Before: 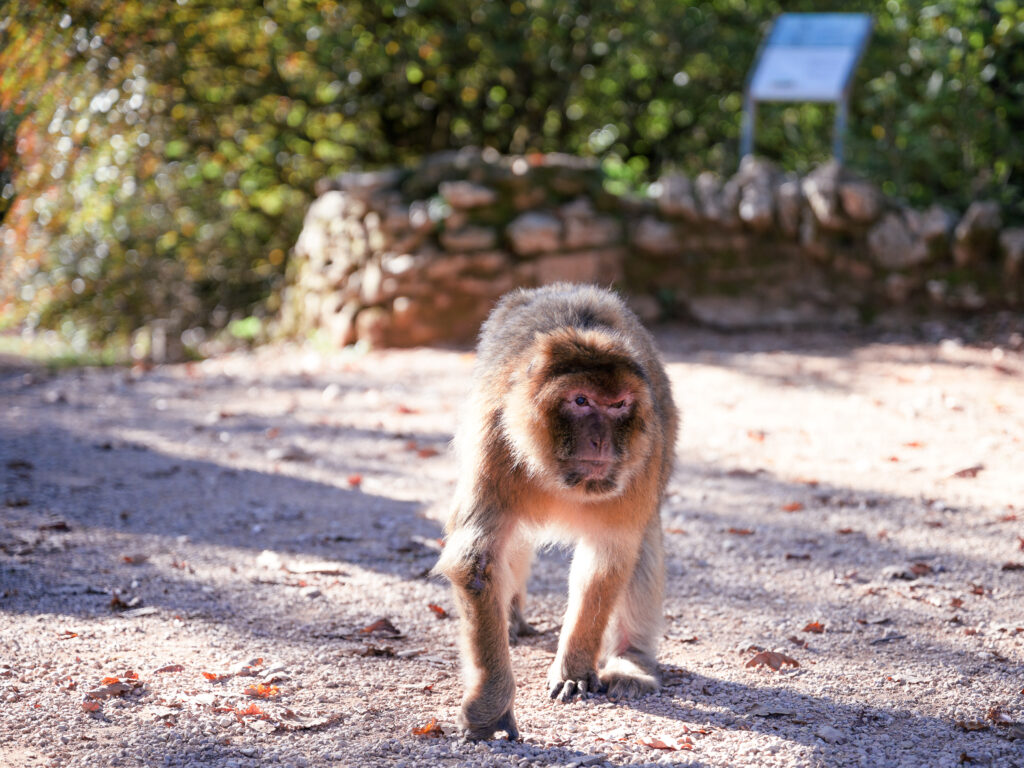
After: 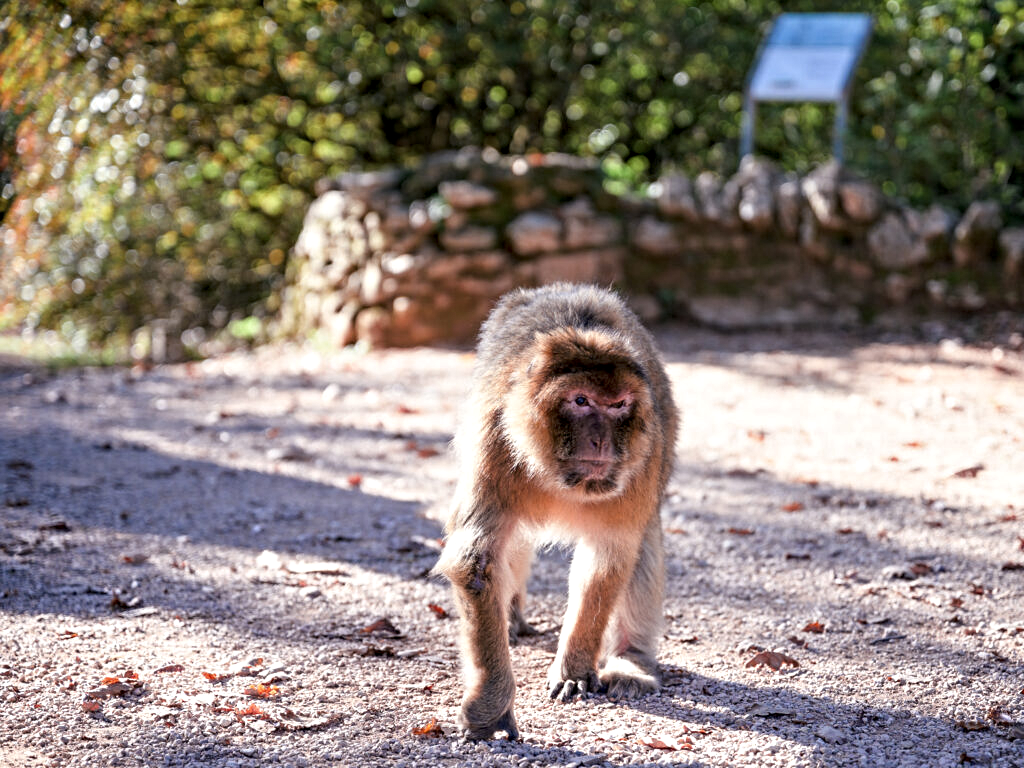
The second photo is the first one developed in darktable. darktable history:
contrast equalizer: octaves 7, y [[0.502, 0.517, 0.543, 0.576, 0.611, 0.631], [0.5 ×6], [0.5 ×6], [0 ×6], [0 ×6]]
